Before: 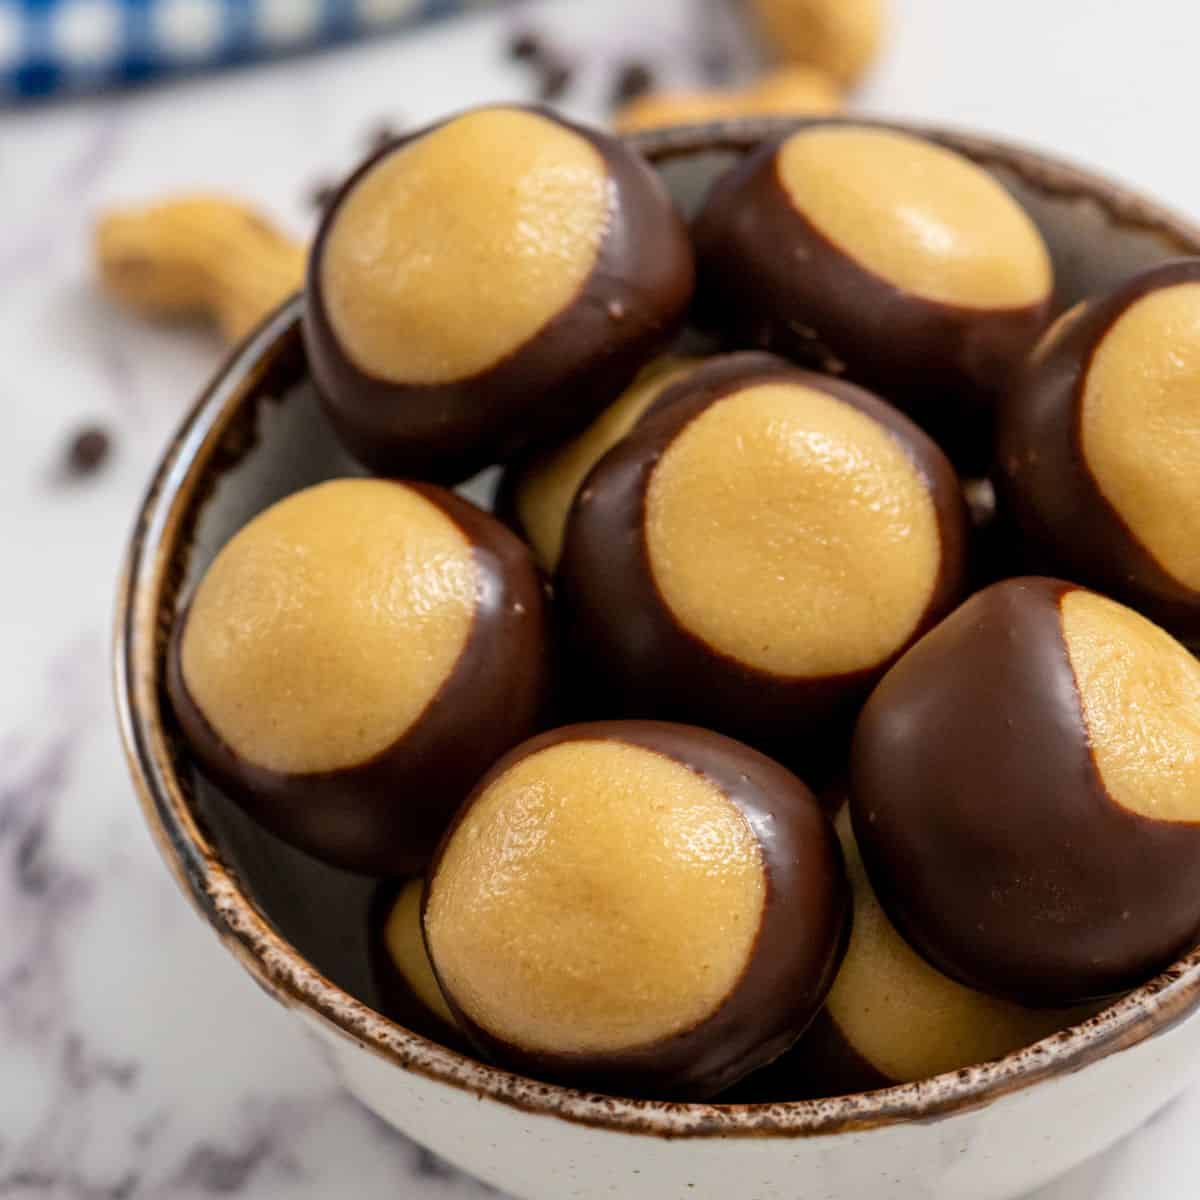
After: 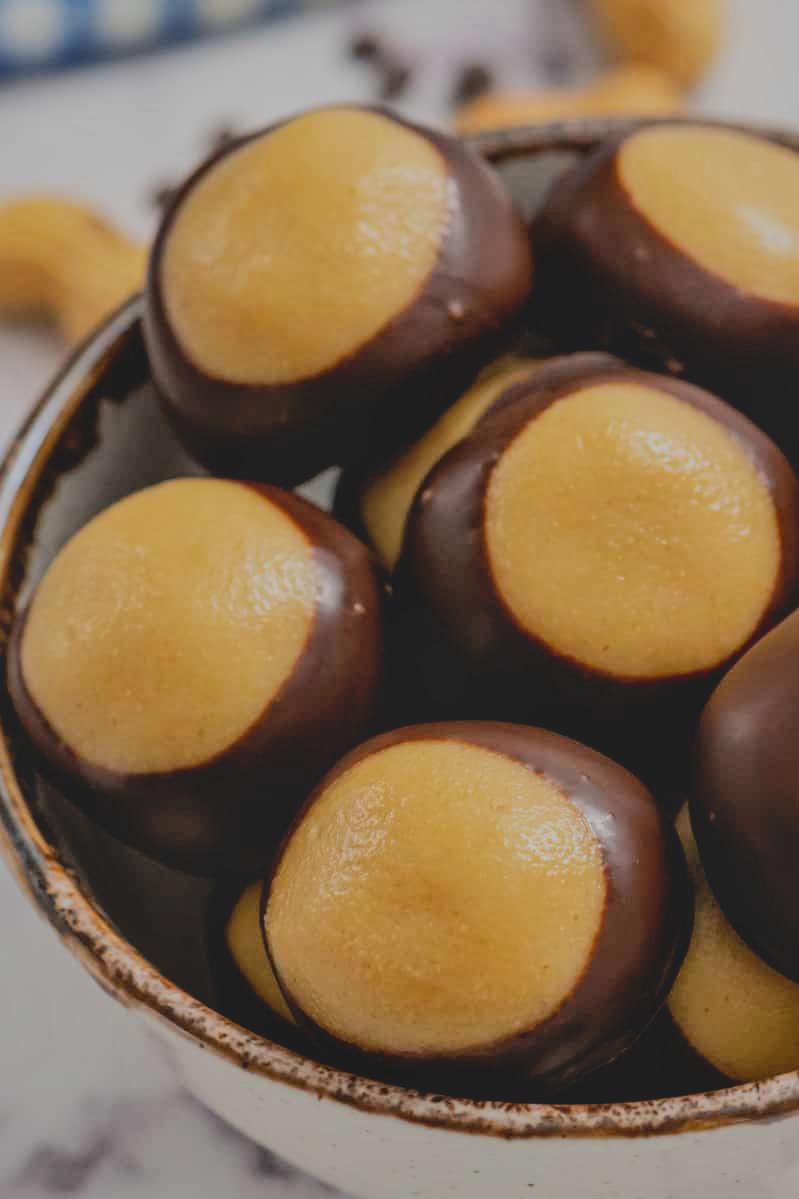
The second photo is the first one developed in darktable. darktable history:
crop and rotate: left 13.342%, right 19.991%
contrast brightness saturation: contrast -0.28
local contrast: mode bilateral grid, contrast 20, coarseness 50, detail 141%, midtone range 0.2
filmic rgb: black relative exposure -7.65 EV, white relative exposure 4.56 EV, hardness 3.61
